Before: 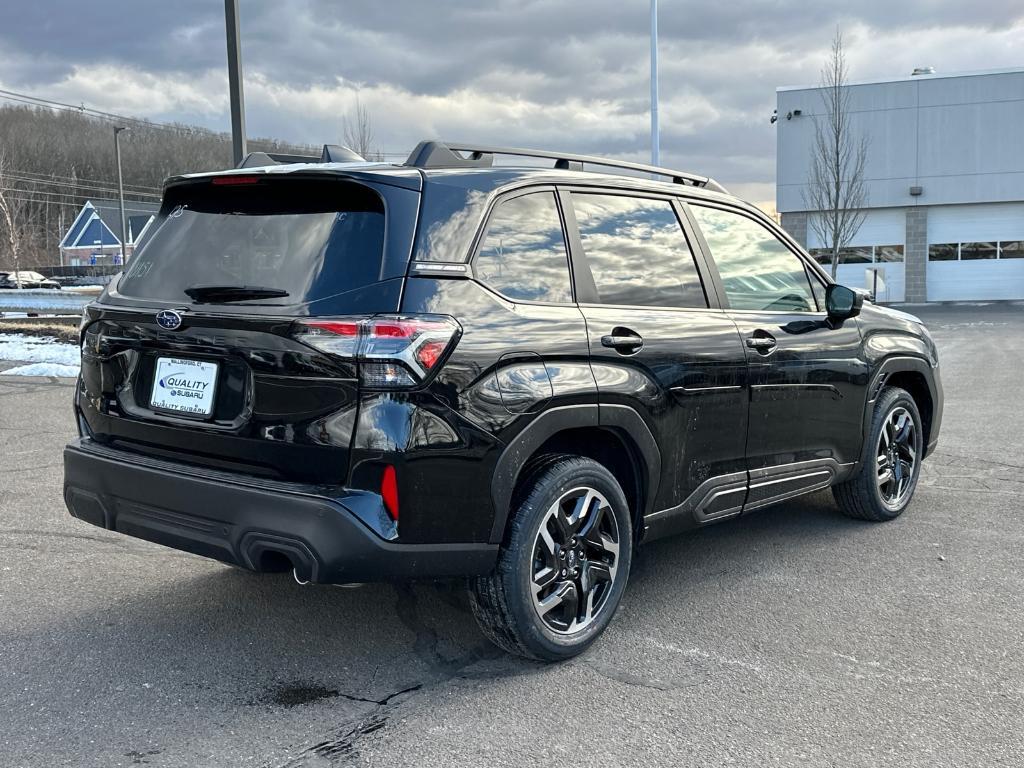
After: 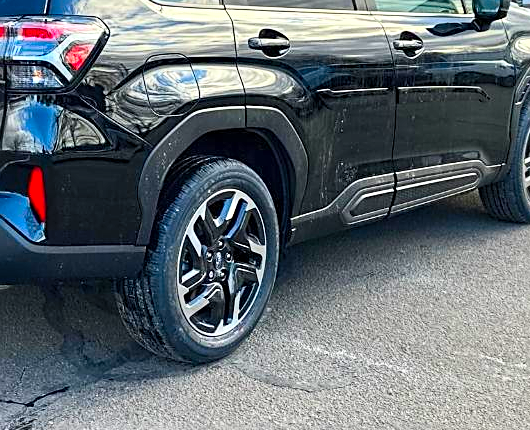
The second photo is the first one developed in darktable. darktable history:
crop: left 34.479%, top 38.822%, right 13.718%, bottom 5.172%
local contrast: highlights 100%, shadows 100%, detail 120%, midtone range 0.2
shadows and highlights: shadows 25, highlights -48, soften with gaussian
contrast brightness saturation: contrast 0.2, brightness 0.2, saturation 0.8
sharpen: on, module defaults
